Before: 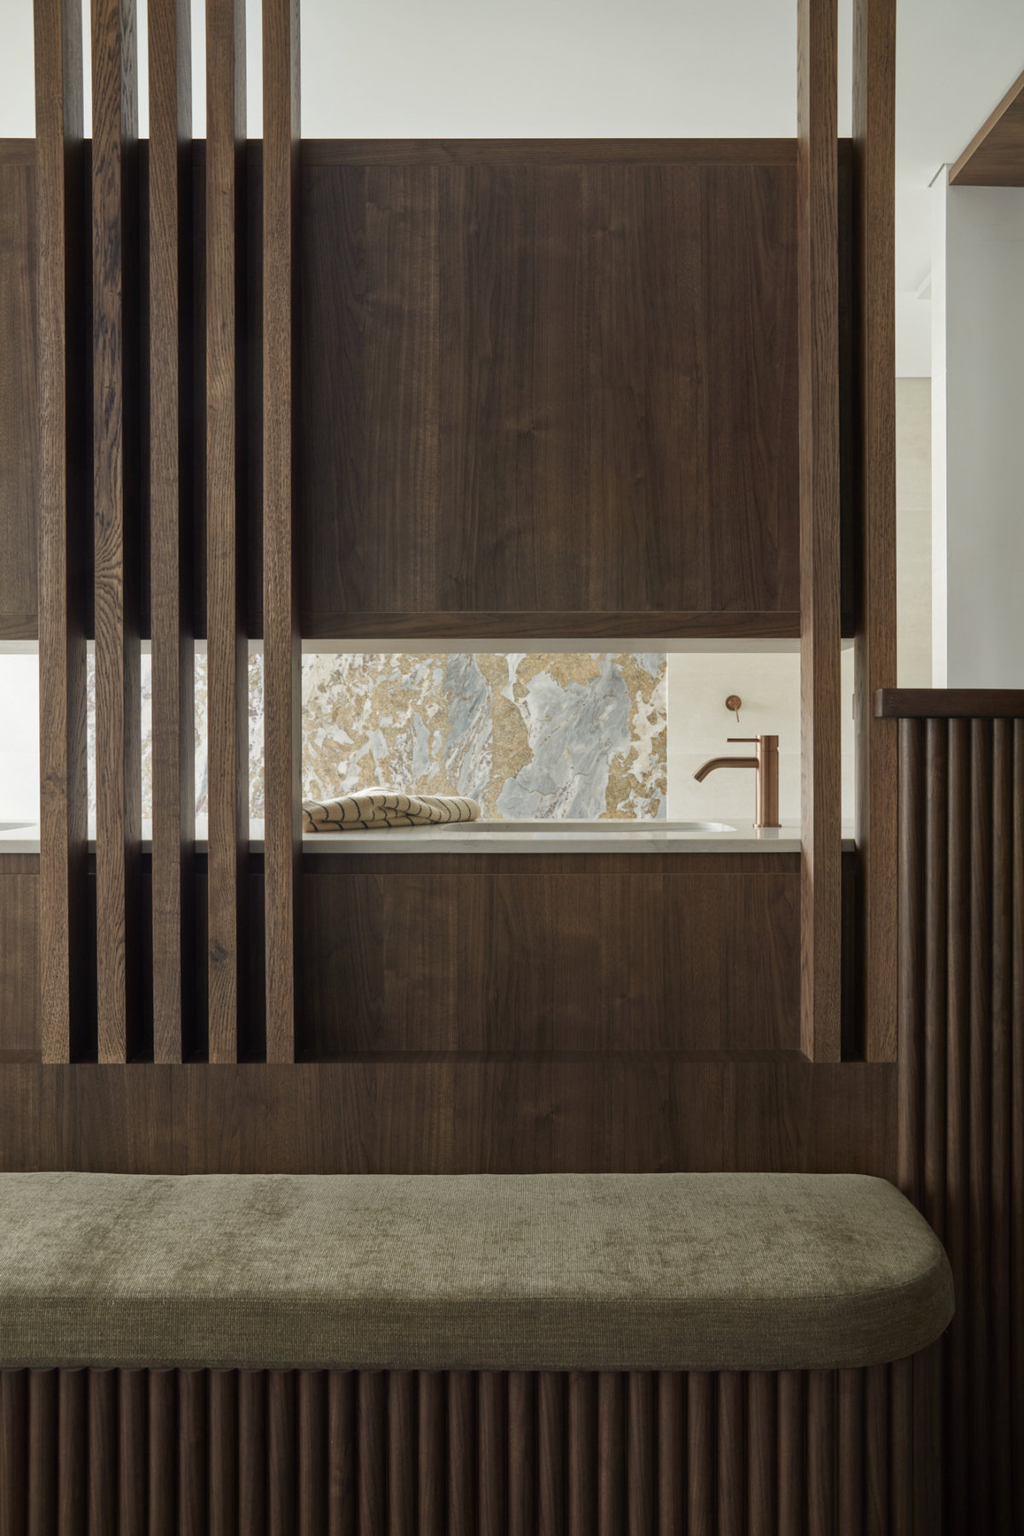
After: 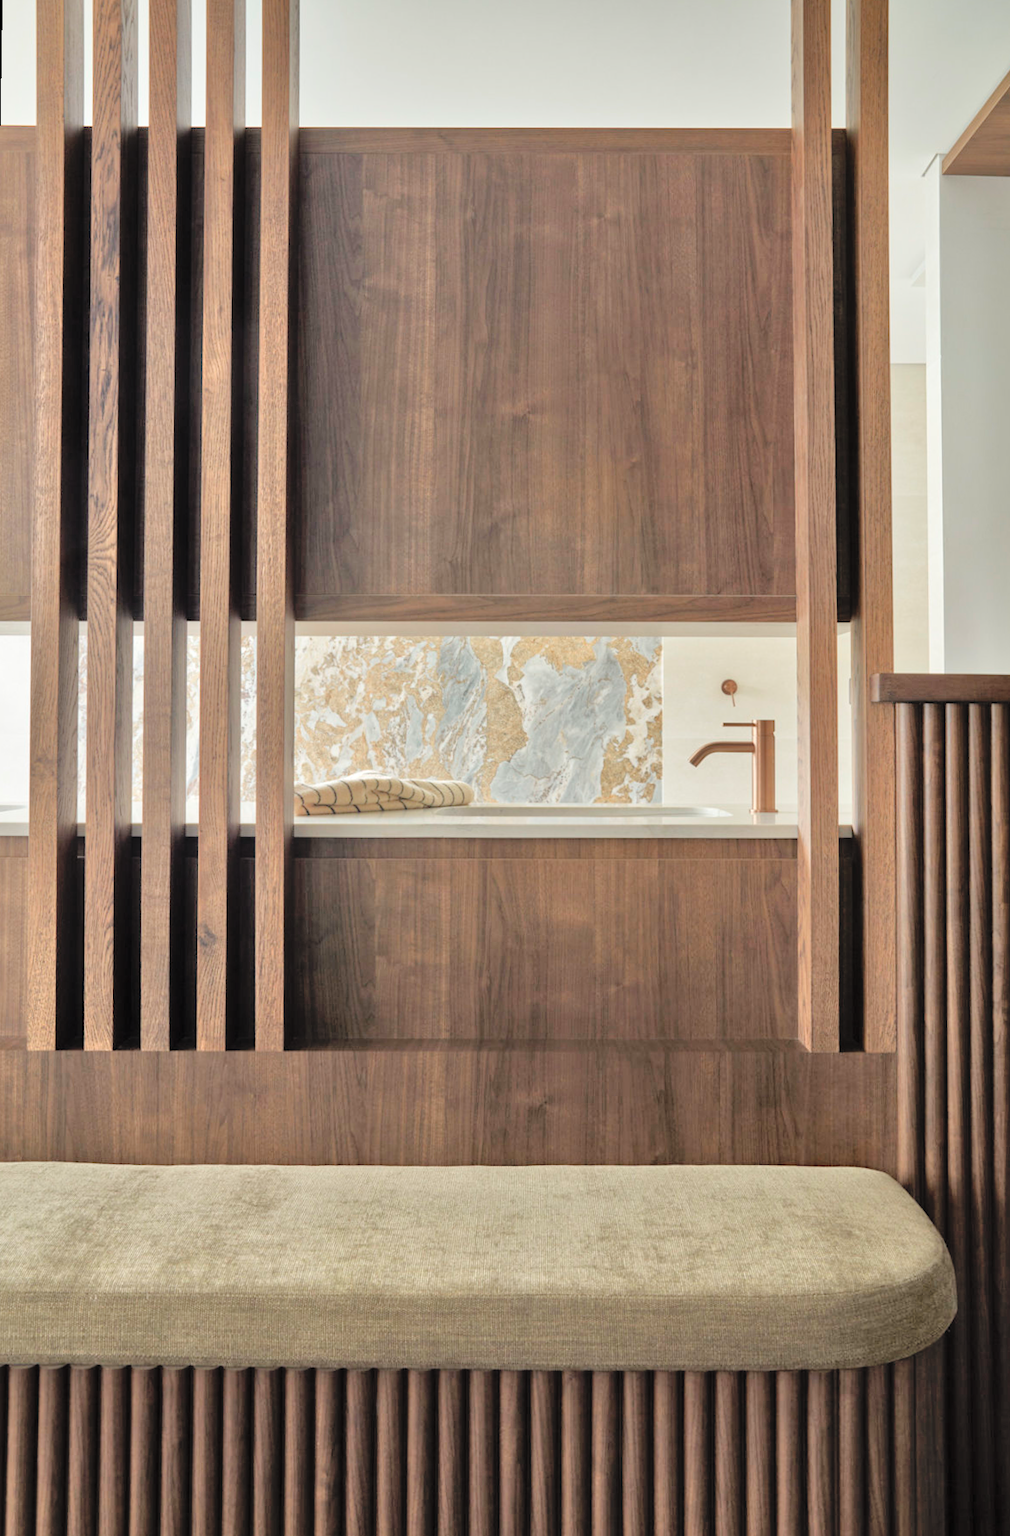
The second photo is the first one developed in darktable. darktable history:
contrast brightness saturation: brightness 0.28
tone equalizer: -7 EV 0.15 EV, -6 EV 0.6 EV, -5 EV 1.15 EV, -4 EV 1.33 EV, -3 EV 1.15 EV, -2 EV 0.6 EV, -1 EV 0.15 EV, mask exposure compensation -0.5 EV
shadows and highlights: low approximation 0.01, soften with gaussian
rotate and perspective: rotation 0.226°, lens shift (vertical) -0.042, crop left 0.023, crop right 0.982, crop top 0.006, crop bottom 0.994
